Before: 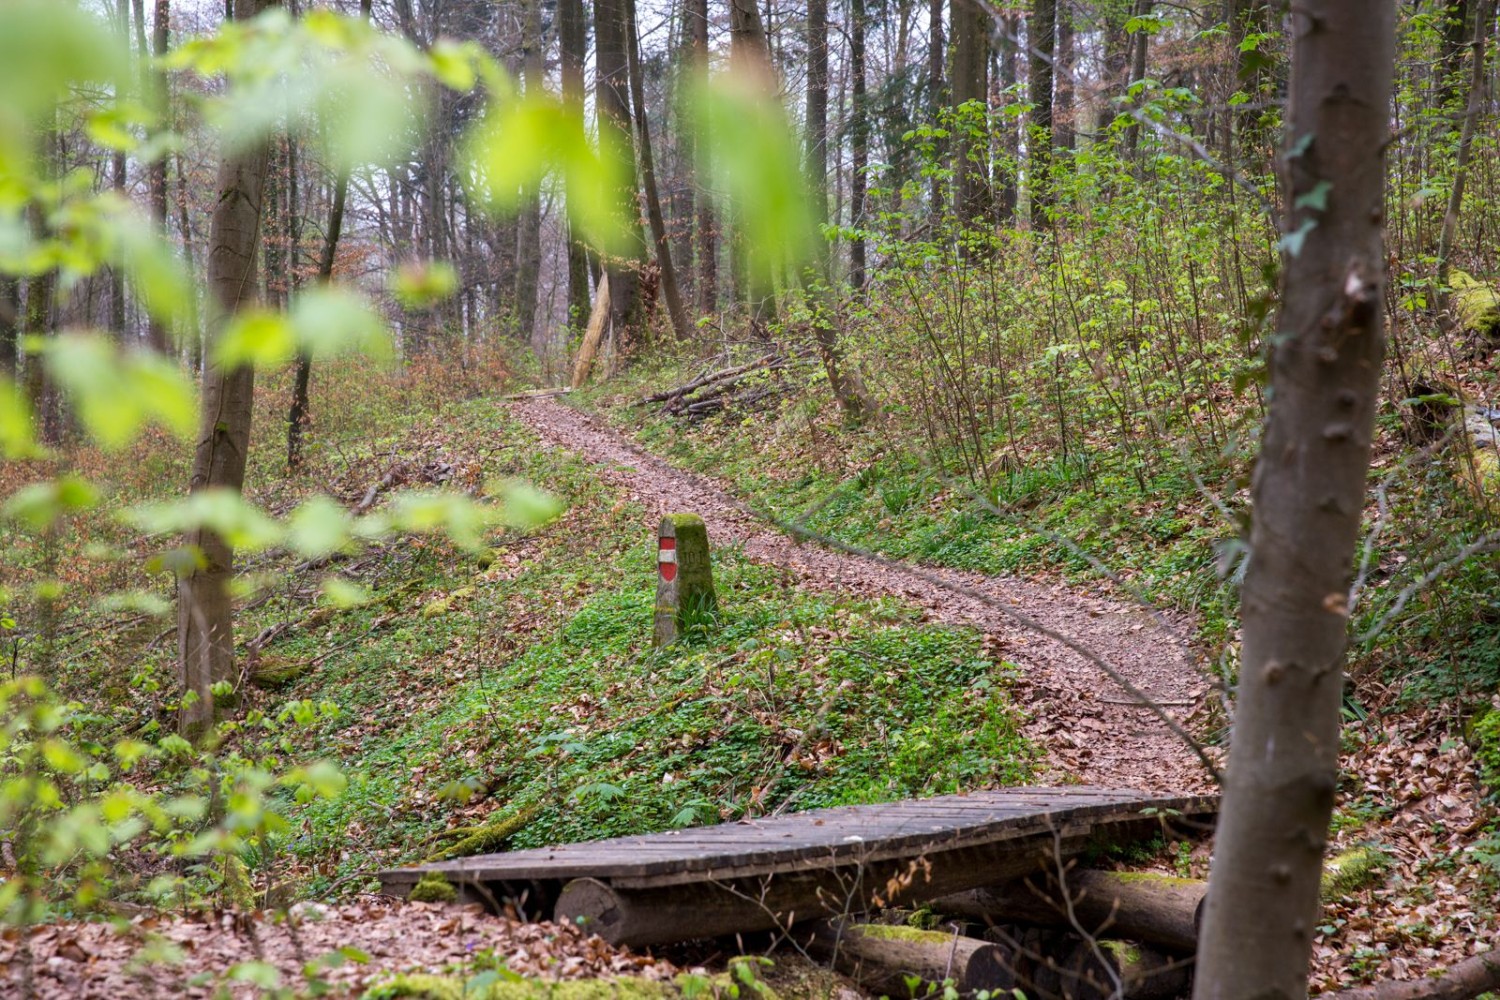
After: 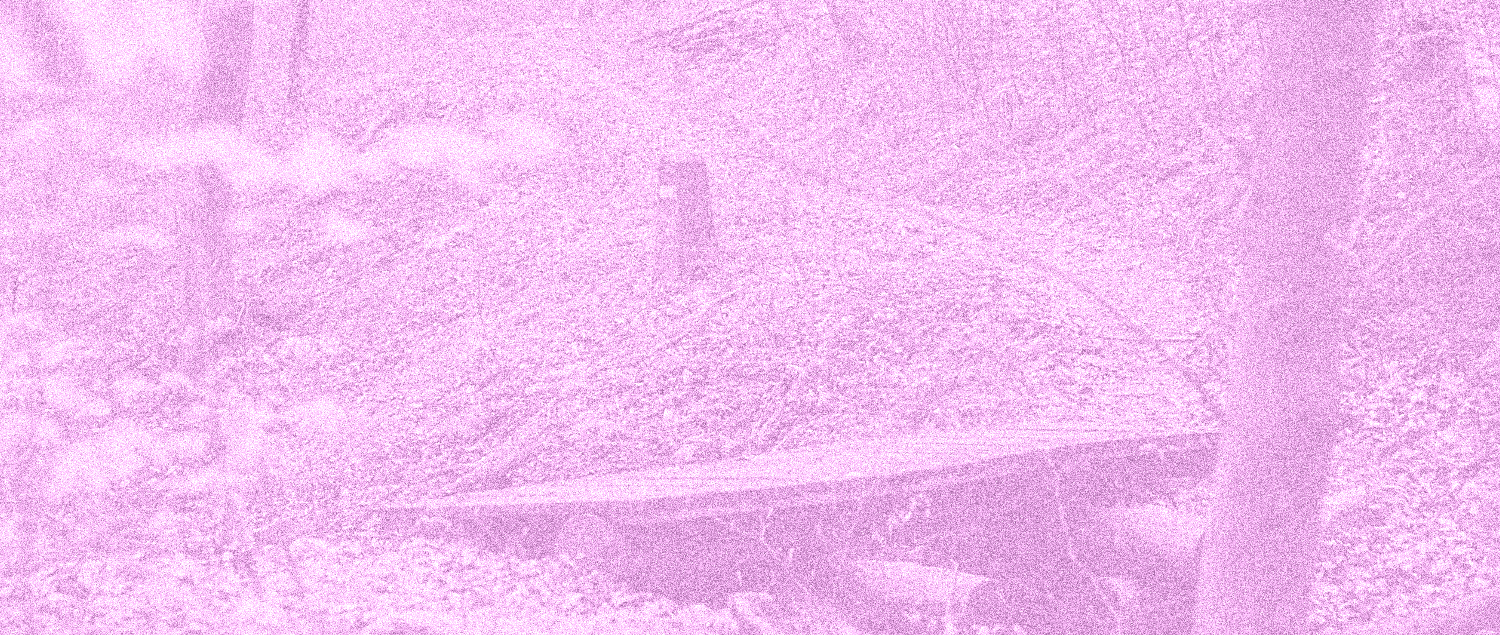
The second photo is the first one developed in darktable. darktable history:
white balance: red 0.976, blue 1.04
crop and rotate: top 36.435%
colorize: hue 331.2°, saturation 75%, source mix 30.28%, lightness 70.52%, version 1
exposure: black level correction -0.023, exposure -0.039 EV, compensate highlight preservation false
tone equalizer: on, module defaults
color balance rgb: perceptual saturation grading › global saturation 25%, perceptual saturation grading › highlights -50%, perceptual saturation grading › shadows 30%, perceptual brilliance grading › global brilliance 12%, global vibrance 20%
sharpen: on, module defaults
grain: coarseness 3.75 ISO, strength 100%, mid-tones bias 0%
